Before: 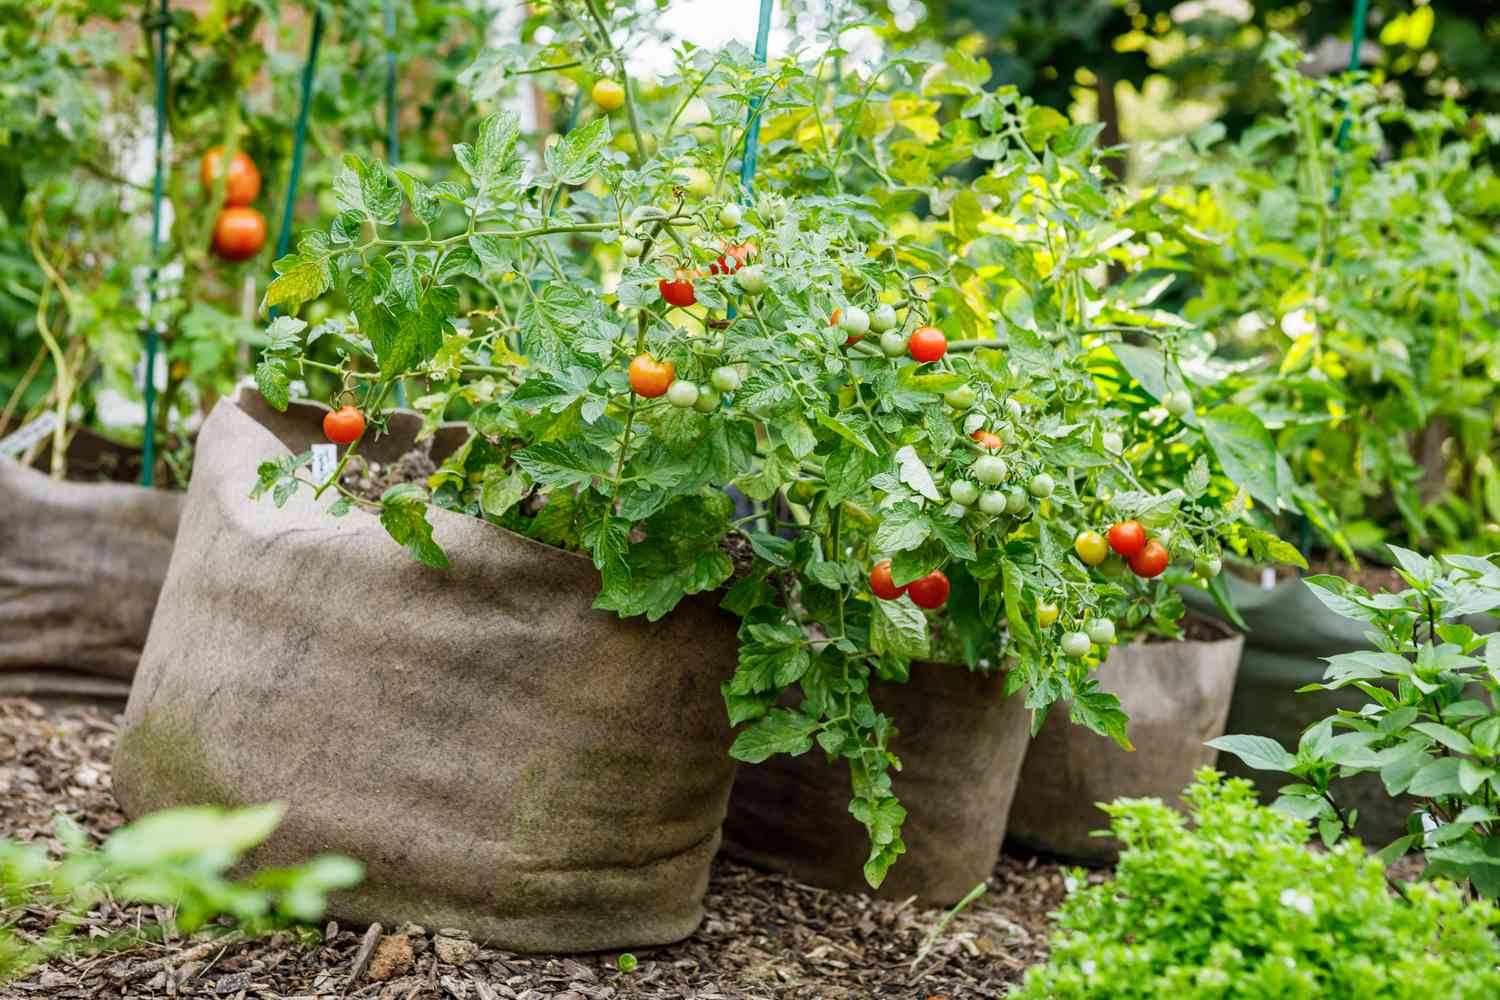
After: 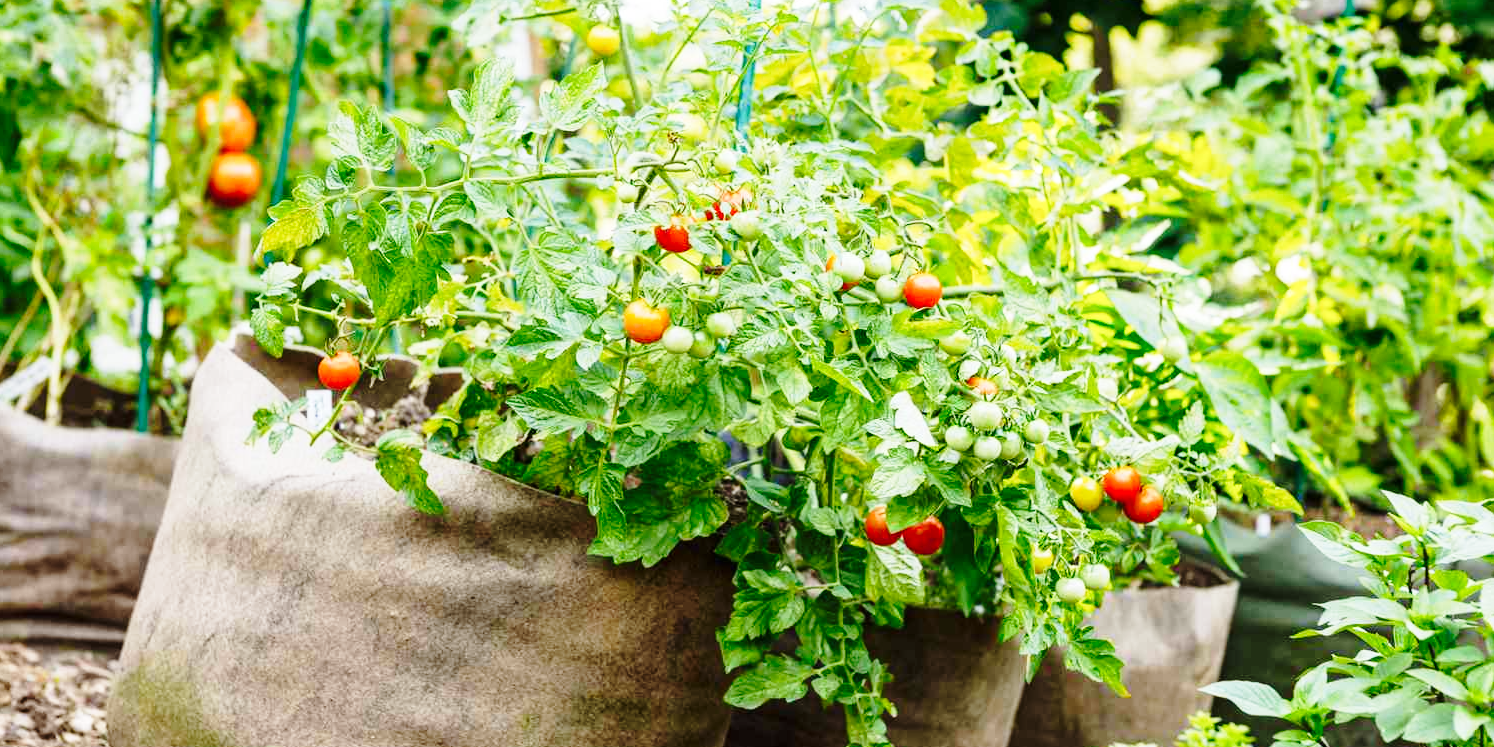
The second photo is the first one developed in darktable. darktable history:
base curve: curves: ch0 [(0, 0) (0.028, 0.03) (0.121, 0.232) (0.46, 0.748) (0.859, 0.968) (1, 1)], preserve colors none
crop: left 0.387%, top 5.469%, bottom 19.809%
